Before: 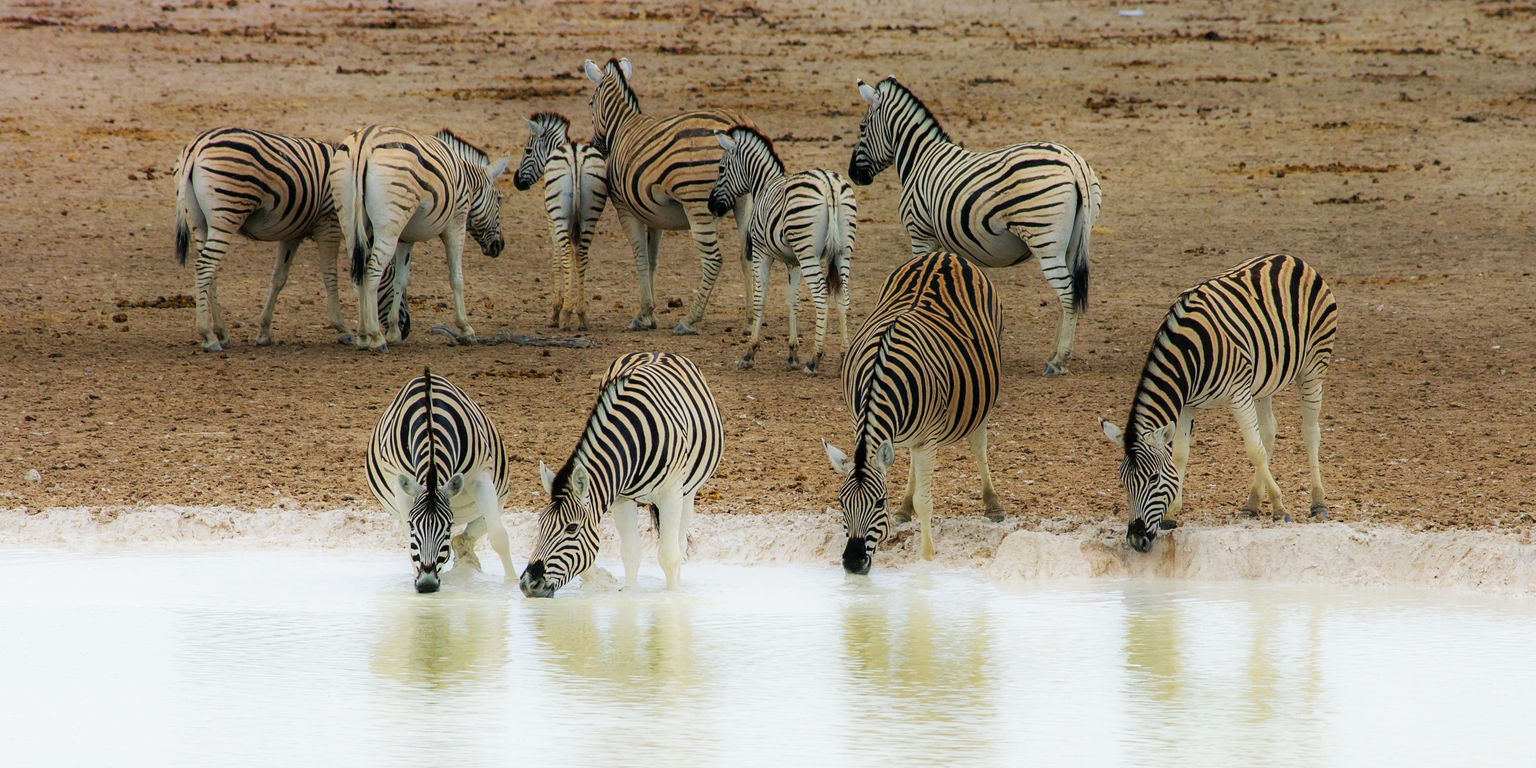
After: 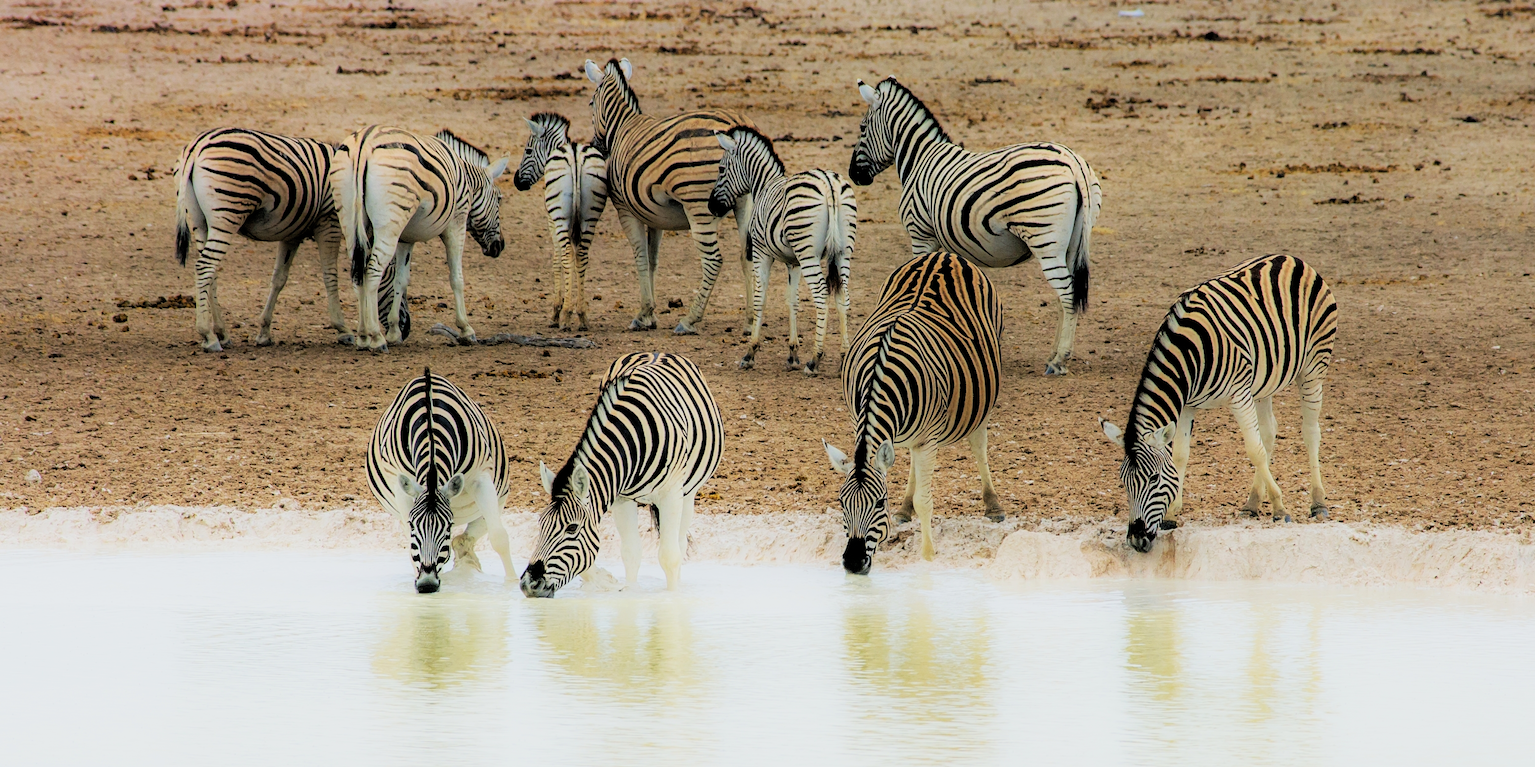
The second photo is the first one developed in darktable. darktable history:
exposure: black level correction 0, exposure 0.499 EV, compensate highlight preservation false
color zones: curves: ch2 [(0, 0.5) (0.143, 0.5) (0.286, 0.489) (0.415, 0.421) (0.571, 0.5) (0.714, 0.5) (0.857, 0.5) (1, 0.5)]
levels: white 99.96%, levels [0, 0.51, 1]
filmic rgb: black relative exposure -5.01 EV, white relative exposure 3.95 EV, hardness 2.9, contrast 1.097, color science v6 (2022)
